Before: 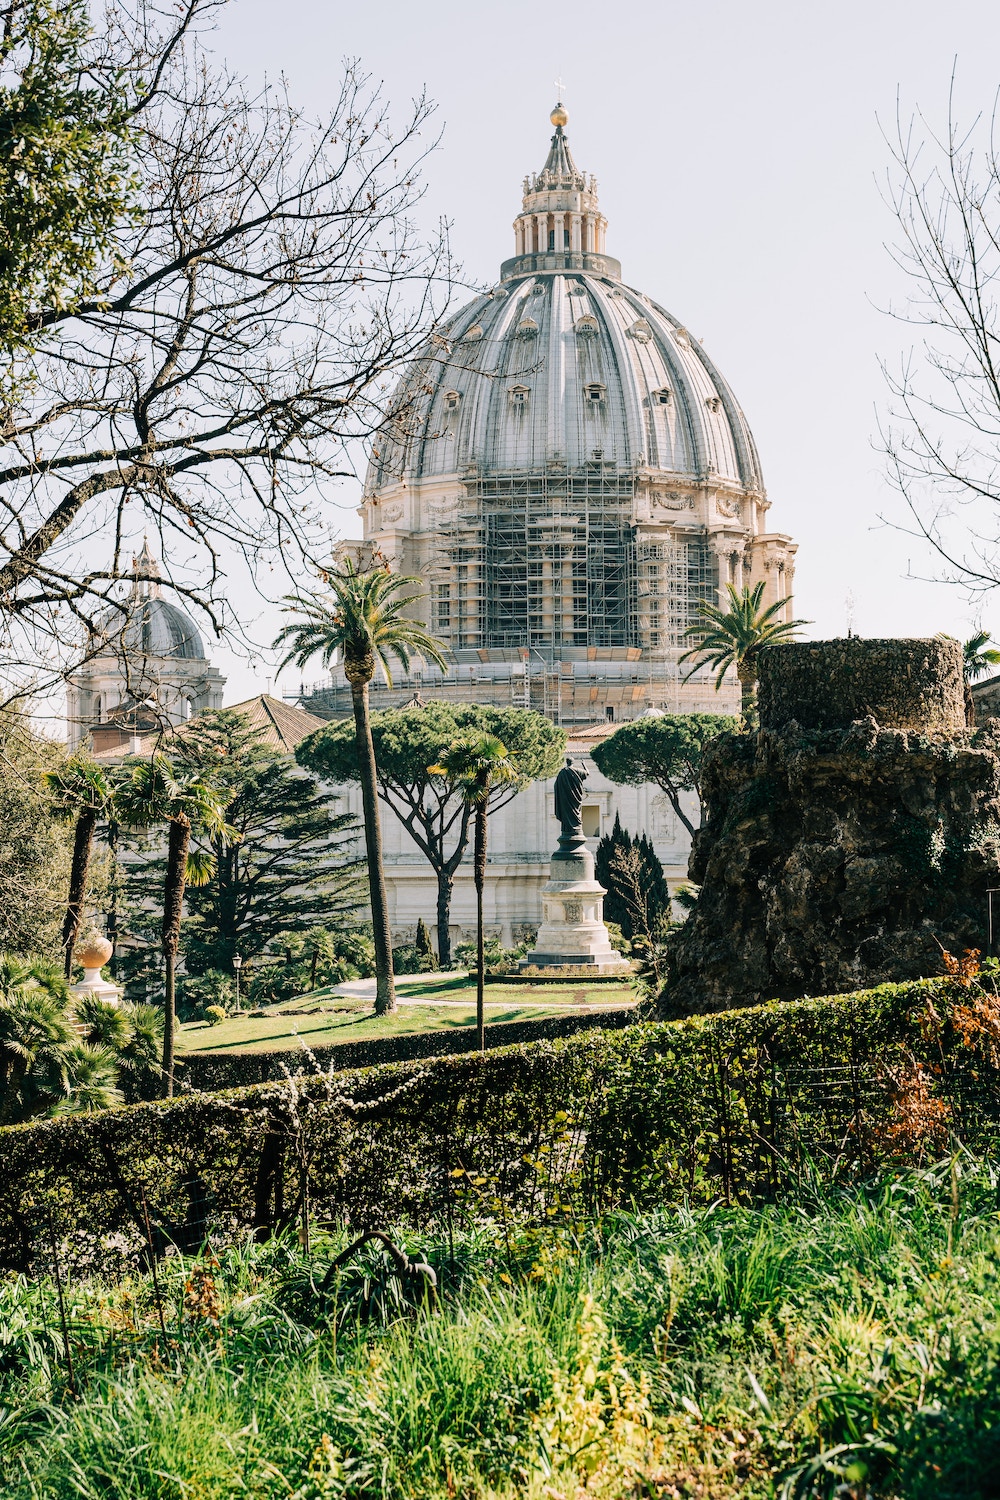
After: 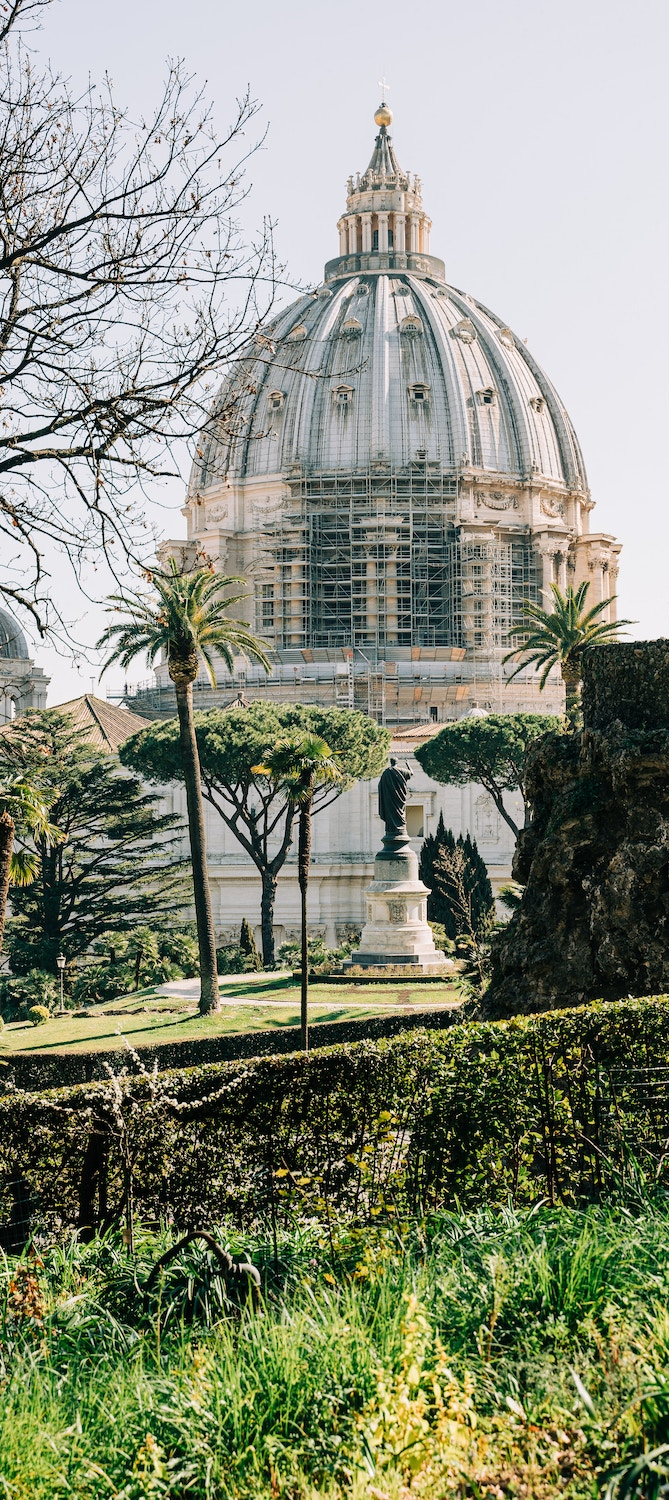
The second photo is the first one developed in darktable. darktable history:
crop and rotate: left 17.613%, right 15.419%
